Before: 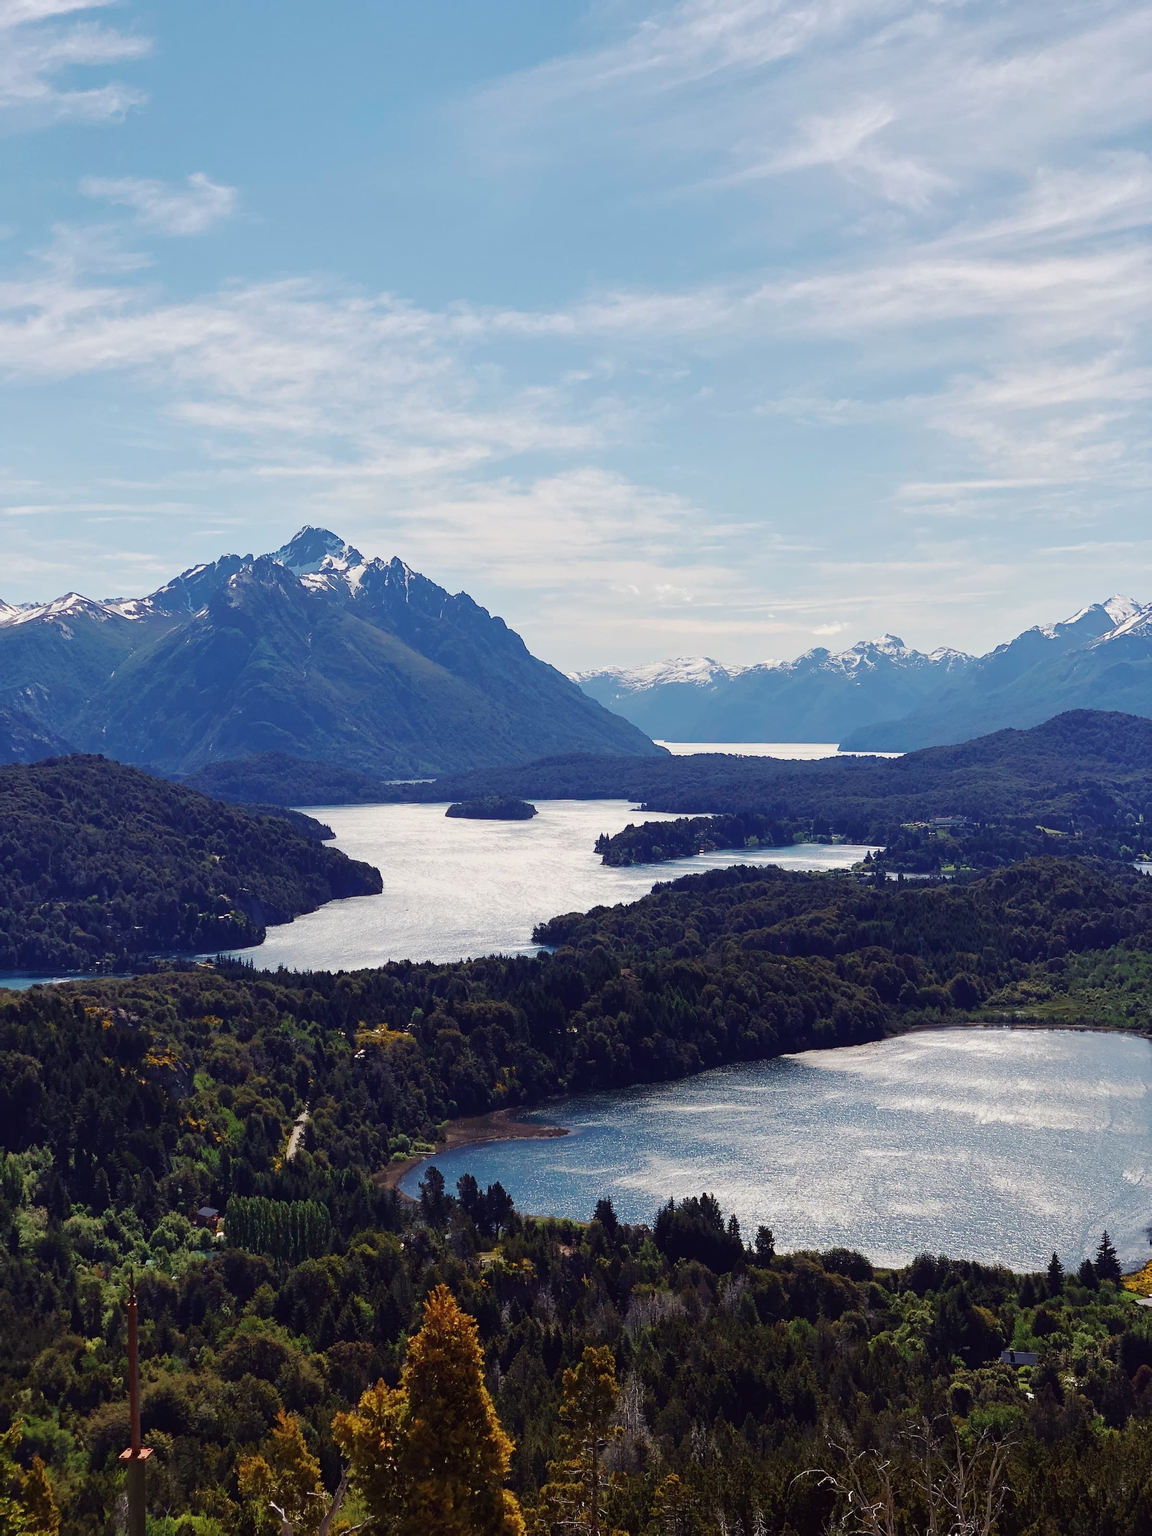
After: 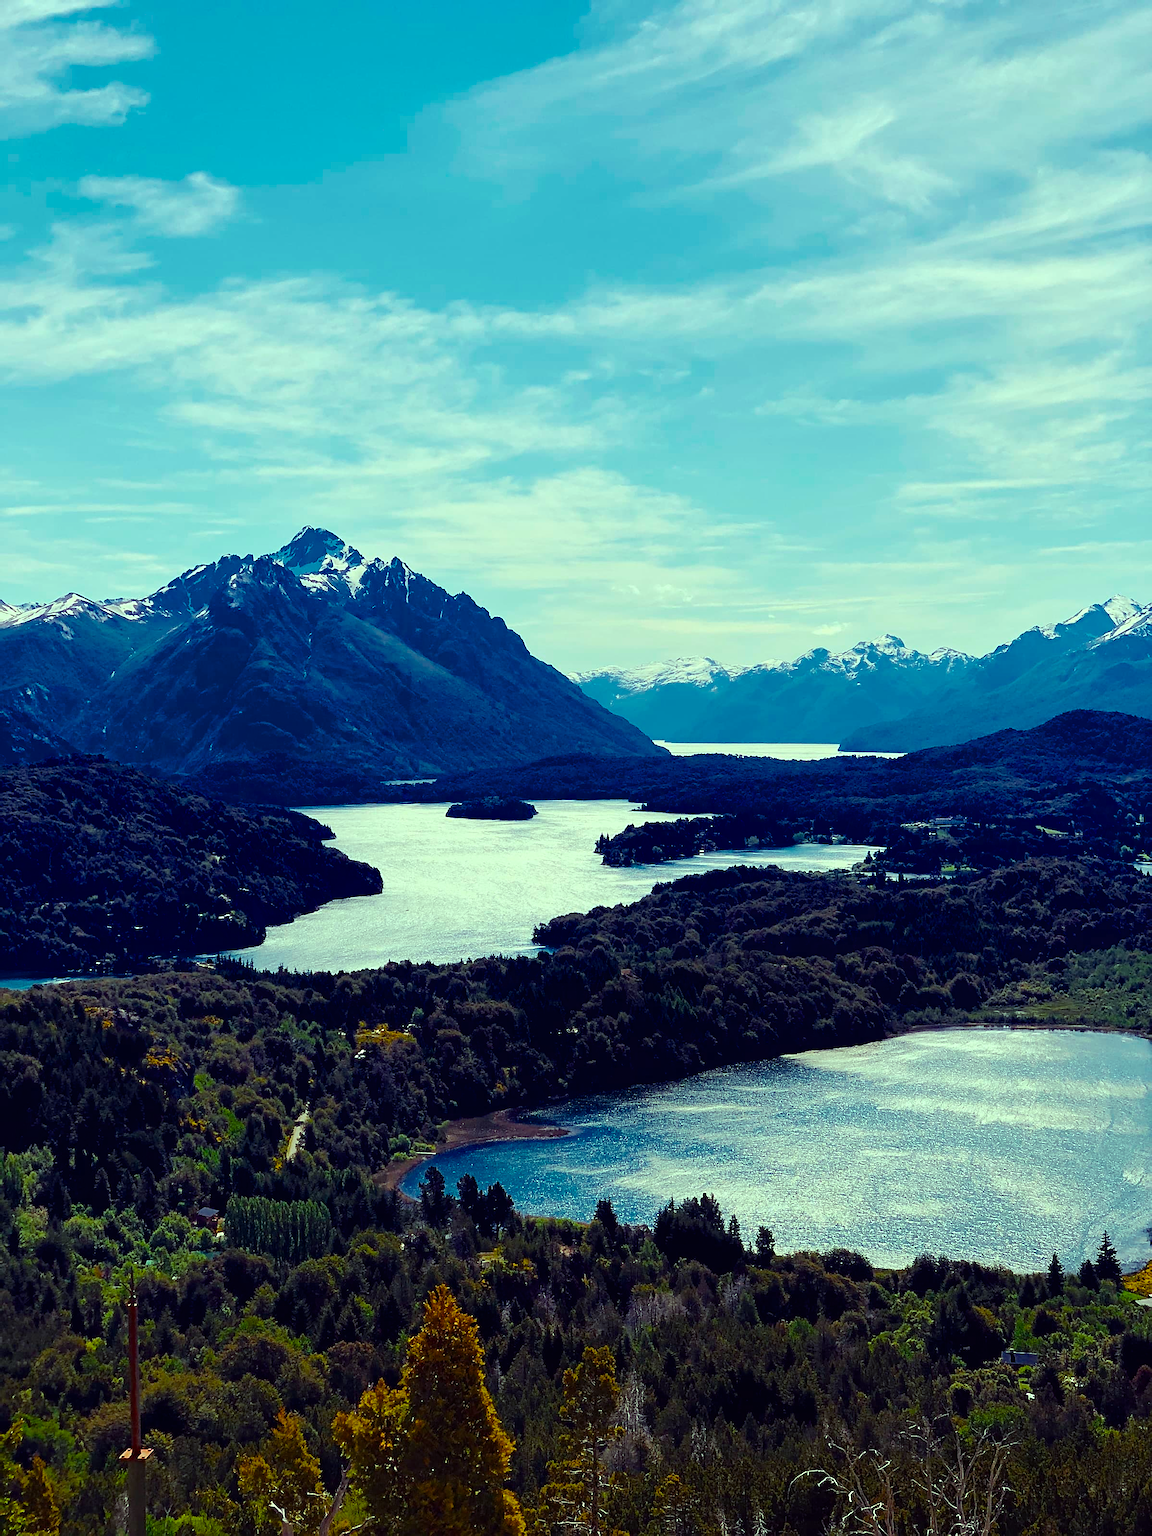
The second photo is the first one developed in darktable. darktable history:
exposure: compensate highlight preservation false
color balance rgb: power › chroma 0.976%, power › hue 252.48°, highlights gain › luminance 15.372%, highlights gain › chroma 7.026%, highlights gain › hue 128.44°, linear chroma grading › shadows -8.155%, linear chroma grading › global chroma 9.795%, perceptual saturation grading › global saturation 31.119%, saturation formula JzAzBz (2021)
sharpen: on, module defaults
